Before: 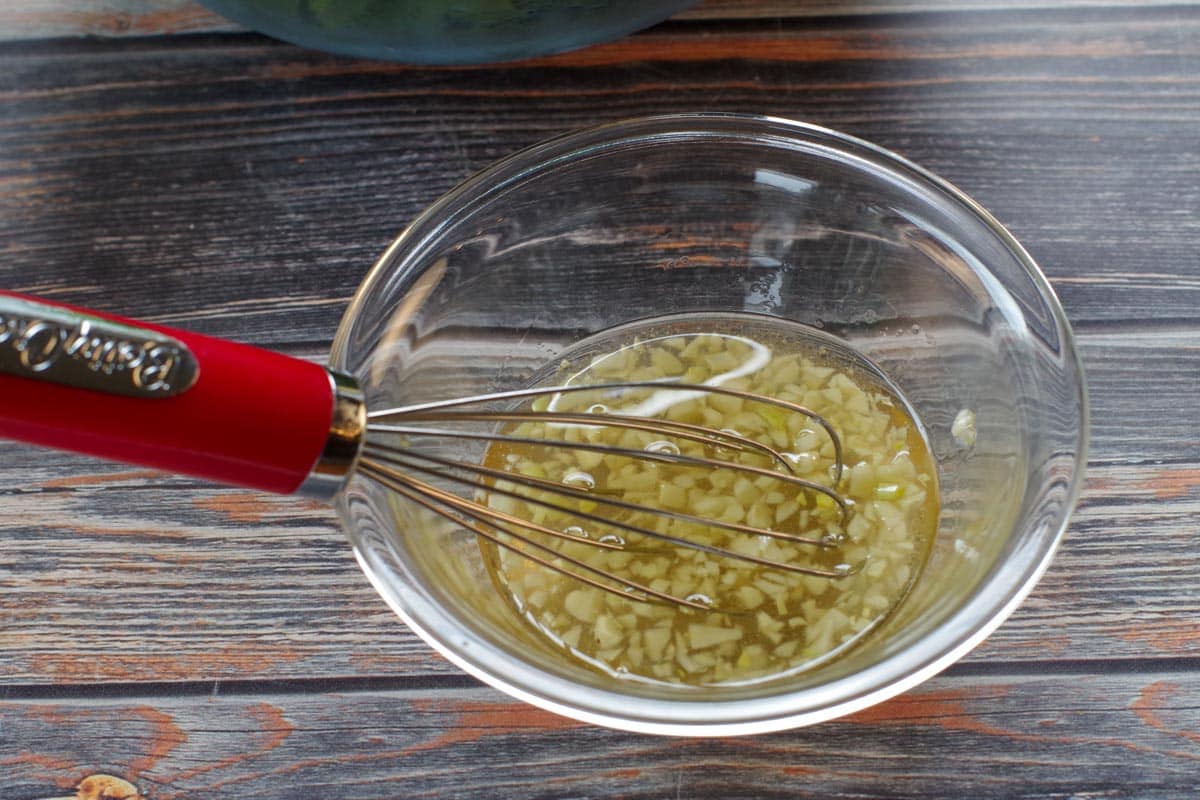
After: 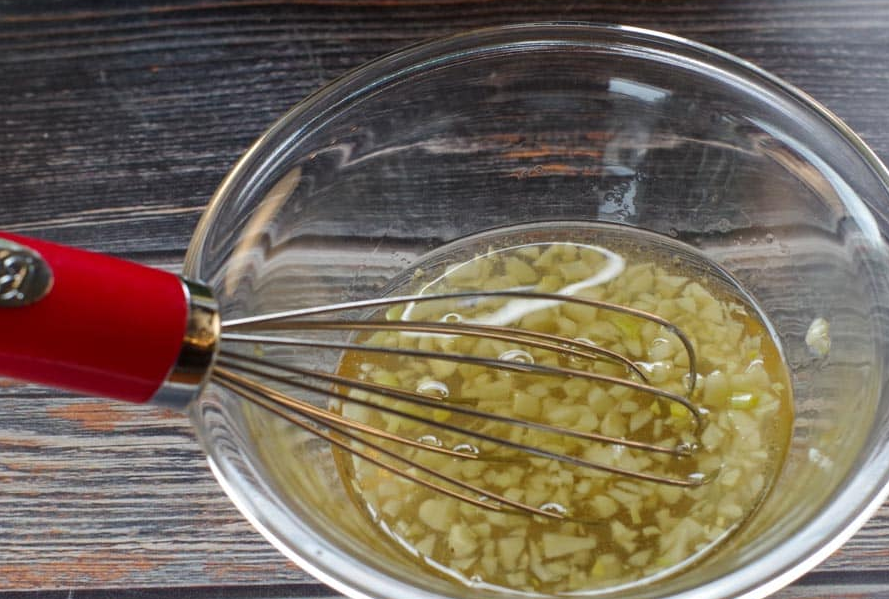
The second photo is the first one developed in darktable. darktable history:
crop and rotate: left 12.22%, top 11.455%, right 13.625%, bottom 13.665%
